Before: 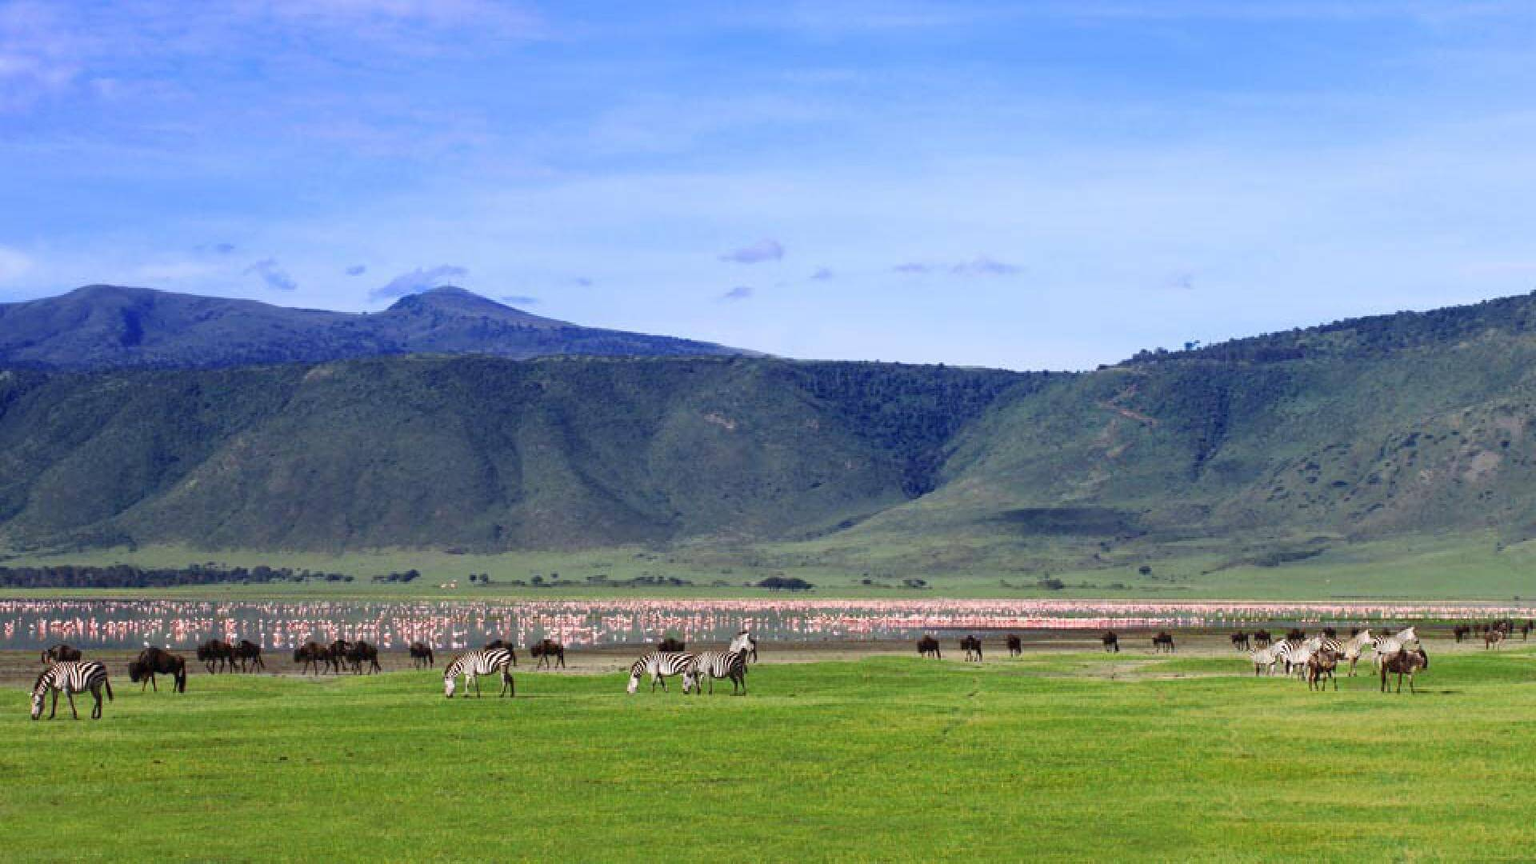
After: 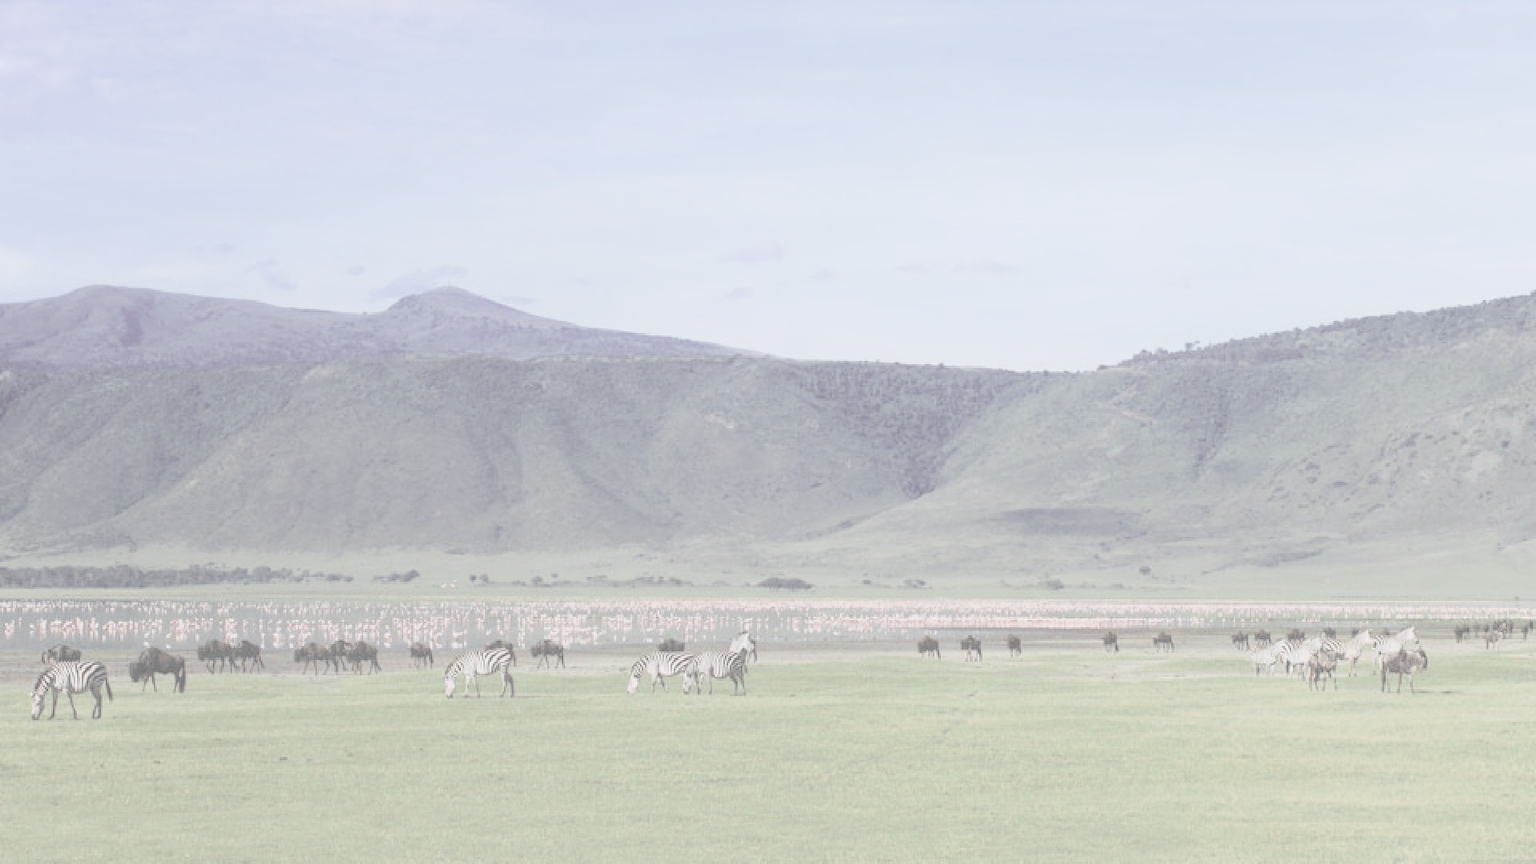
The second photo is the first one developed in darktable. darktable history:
shadows and highlights: shadows -1.19, highlights 38.56
contrast brightness saturation: contrast -0.303, brightness 0.762, saturation -0.776
